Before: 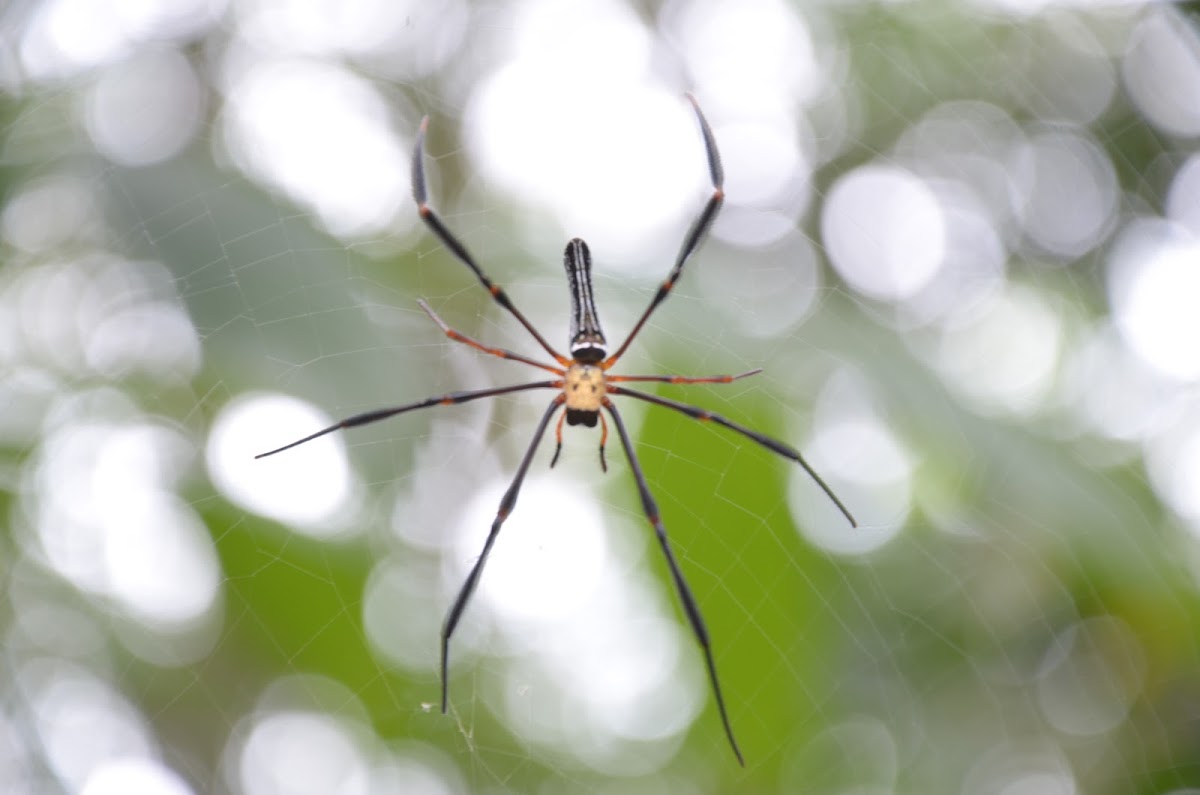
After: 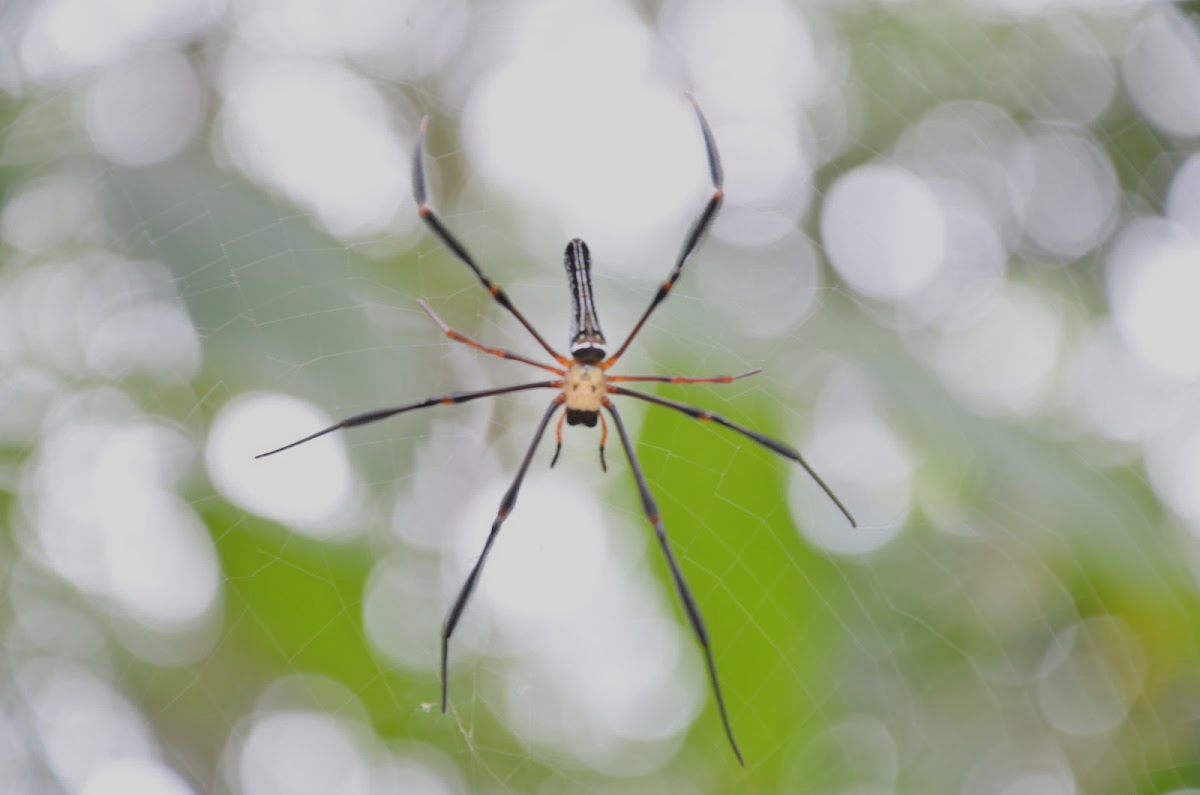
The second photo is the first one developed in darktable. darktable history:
tone equalizer: -7 EV 0.144 EV, -6 EV 0.605 EV, -5 EV 1.12 EV, -4 EV 1.29 EV, -3 EV 1.16 EV, -2 EV 0.6 EV, -1 EV 0.165 EV
filmic rgb: black relative exposure -4.7 EV, white relative exposure 4.77 EV, hardness 2.36, latitude 36.52%, contrast 1.043, highlights saturation mix 1.38%, shadows ↔ highlights balance 1.18%, iterations of high-quality reconstruction 0
